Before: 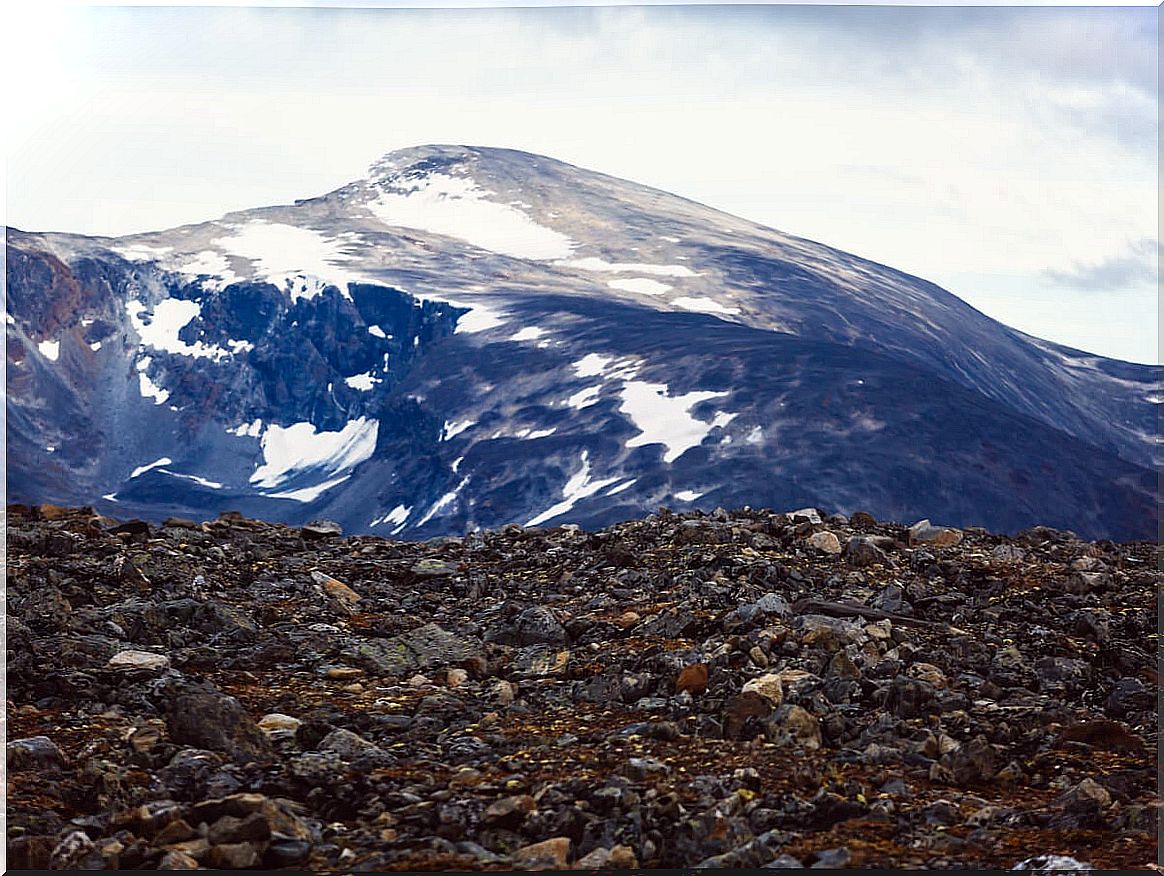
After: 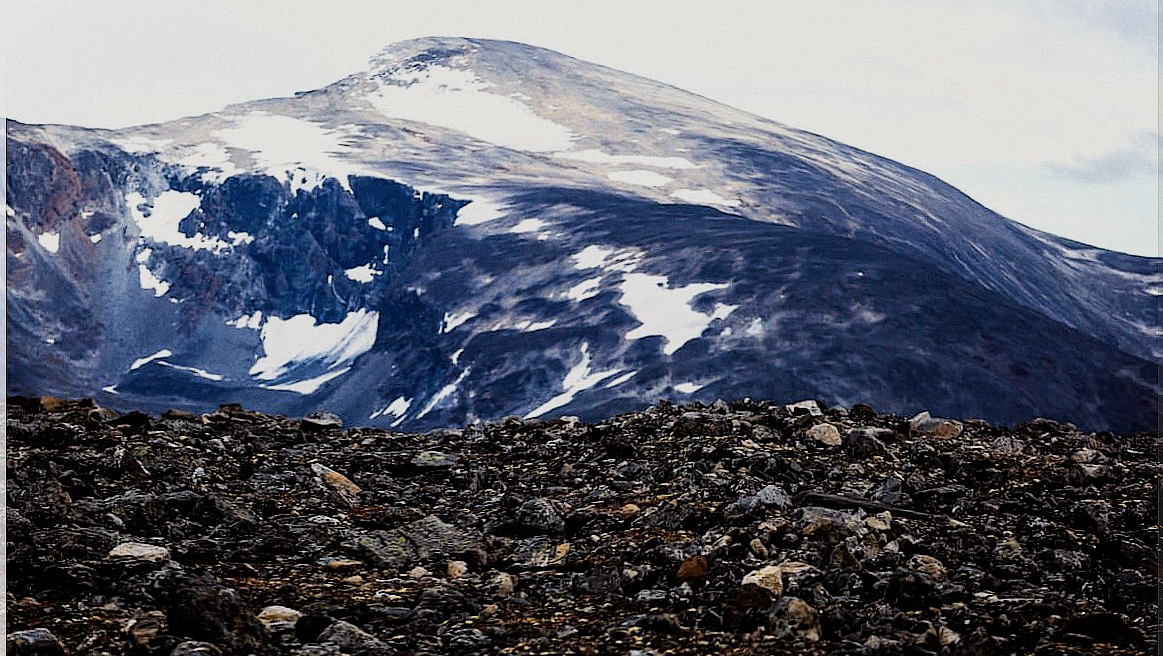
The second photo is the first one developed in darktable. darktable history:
grain: coarseness 0.47 ISO
contrast brightness saturation: contrast 0.01, saturation -0.05
crop and rotate: top 12.5%, bottom 12.5%
filmic rgb: black relative exposure -5 EV, hardness 2.88, contrast 1.3
